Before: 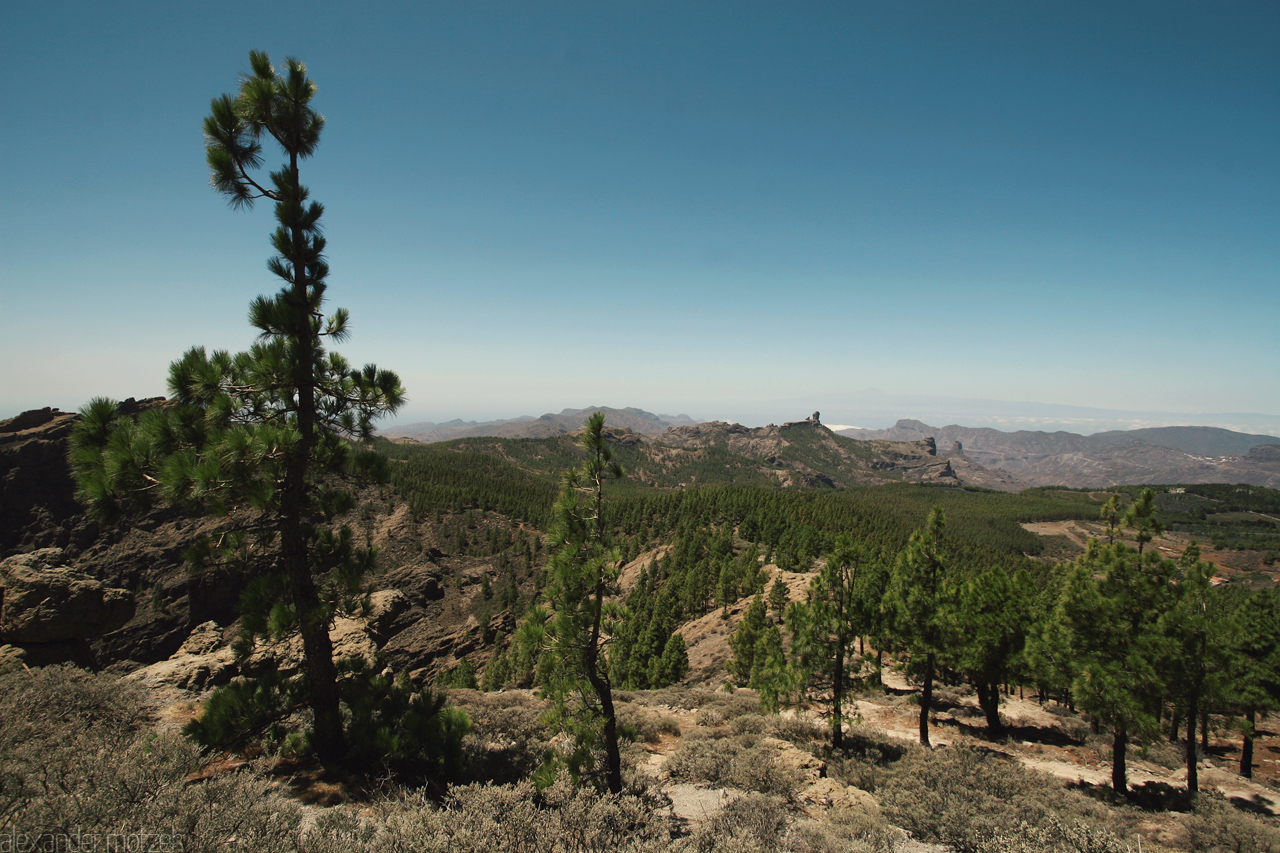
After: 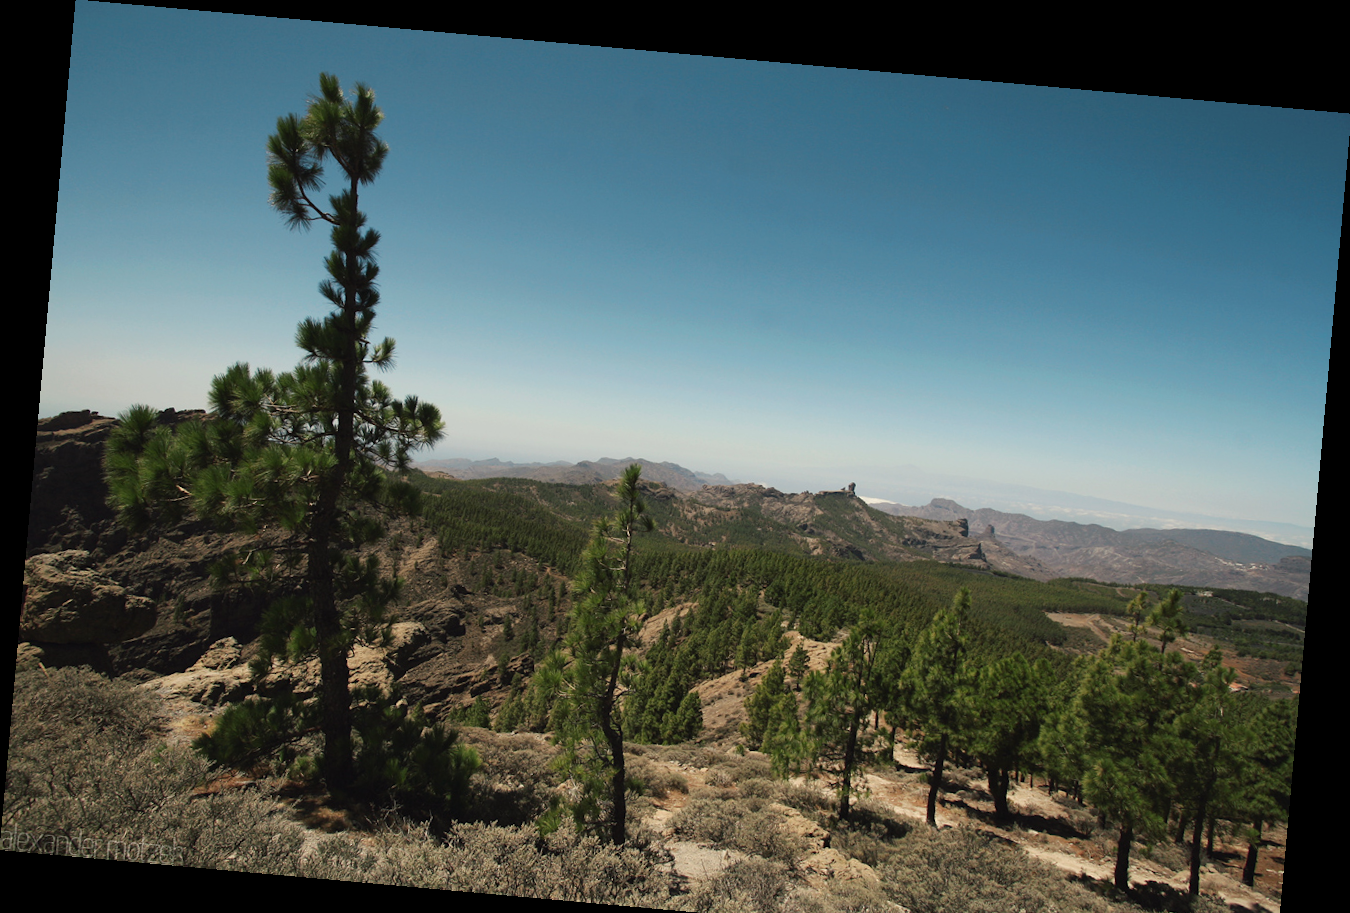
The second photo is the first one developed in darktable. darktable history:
rotate and perspective: rotation 5.12°, automatic cropping off
crop and rotate: top 0%, bottom 5.097%
